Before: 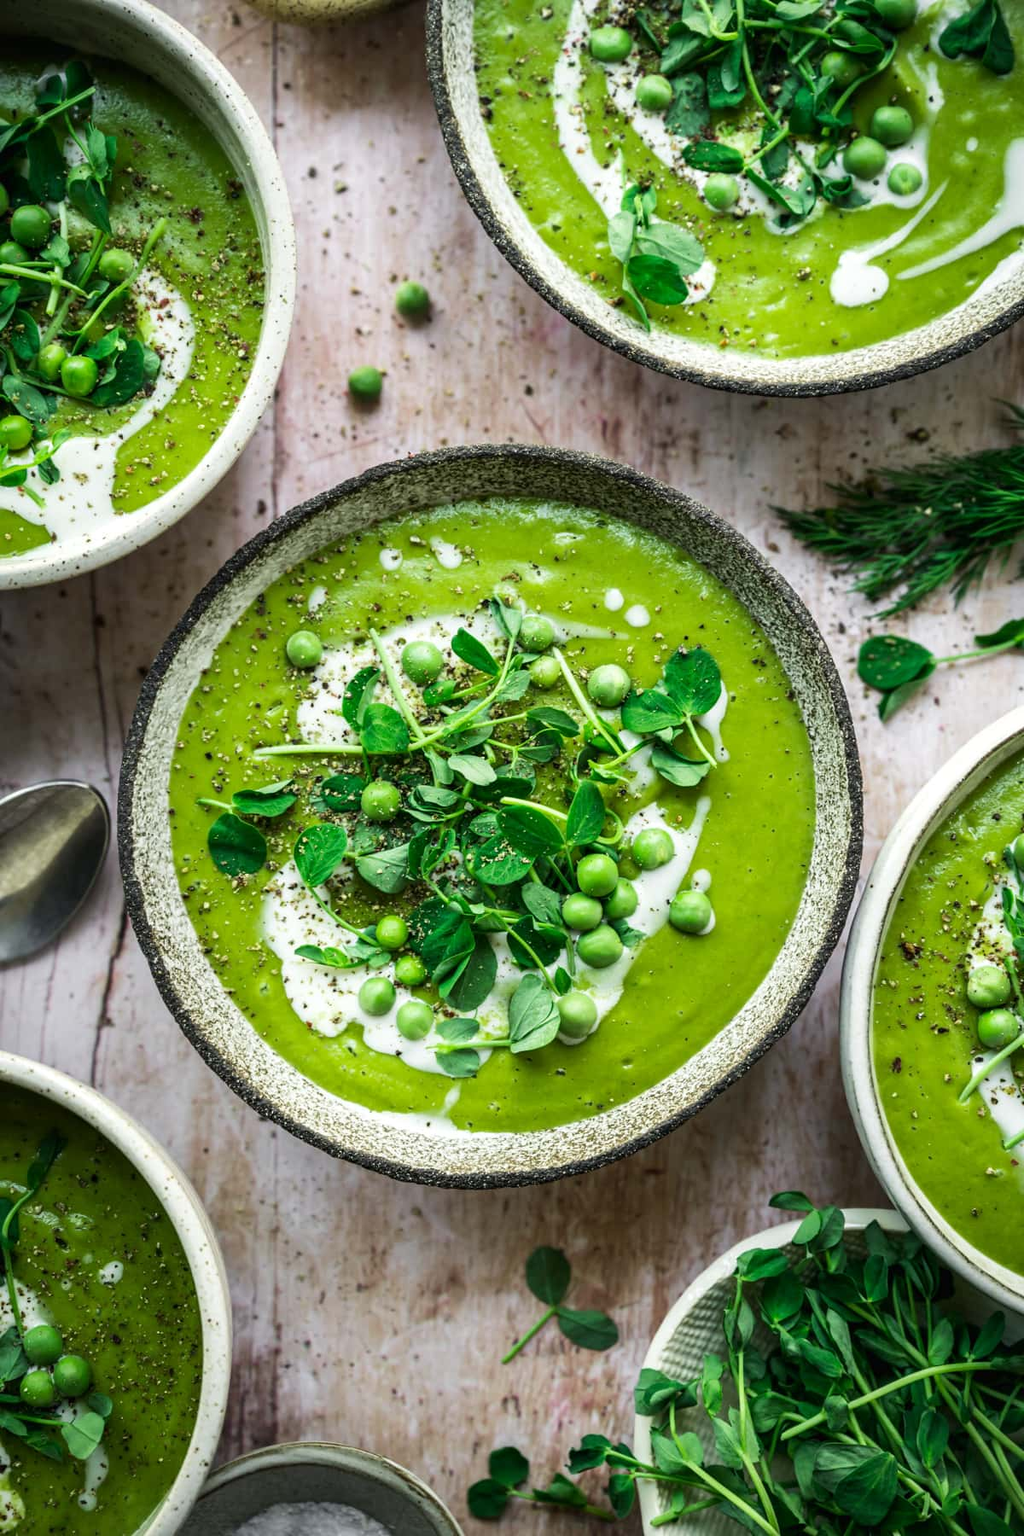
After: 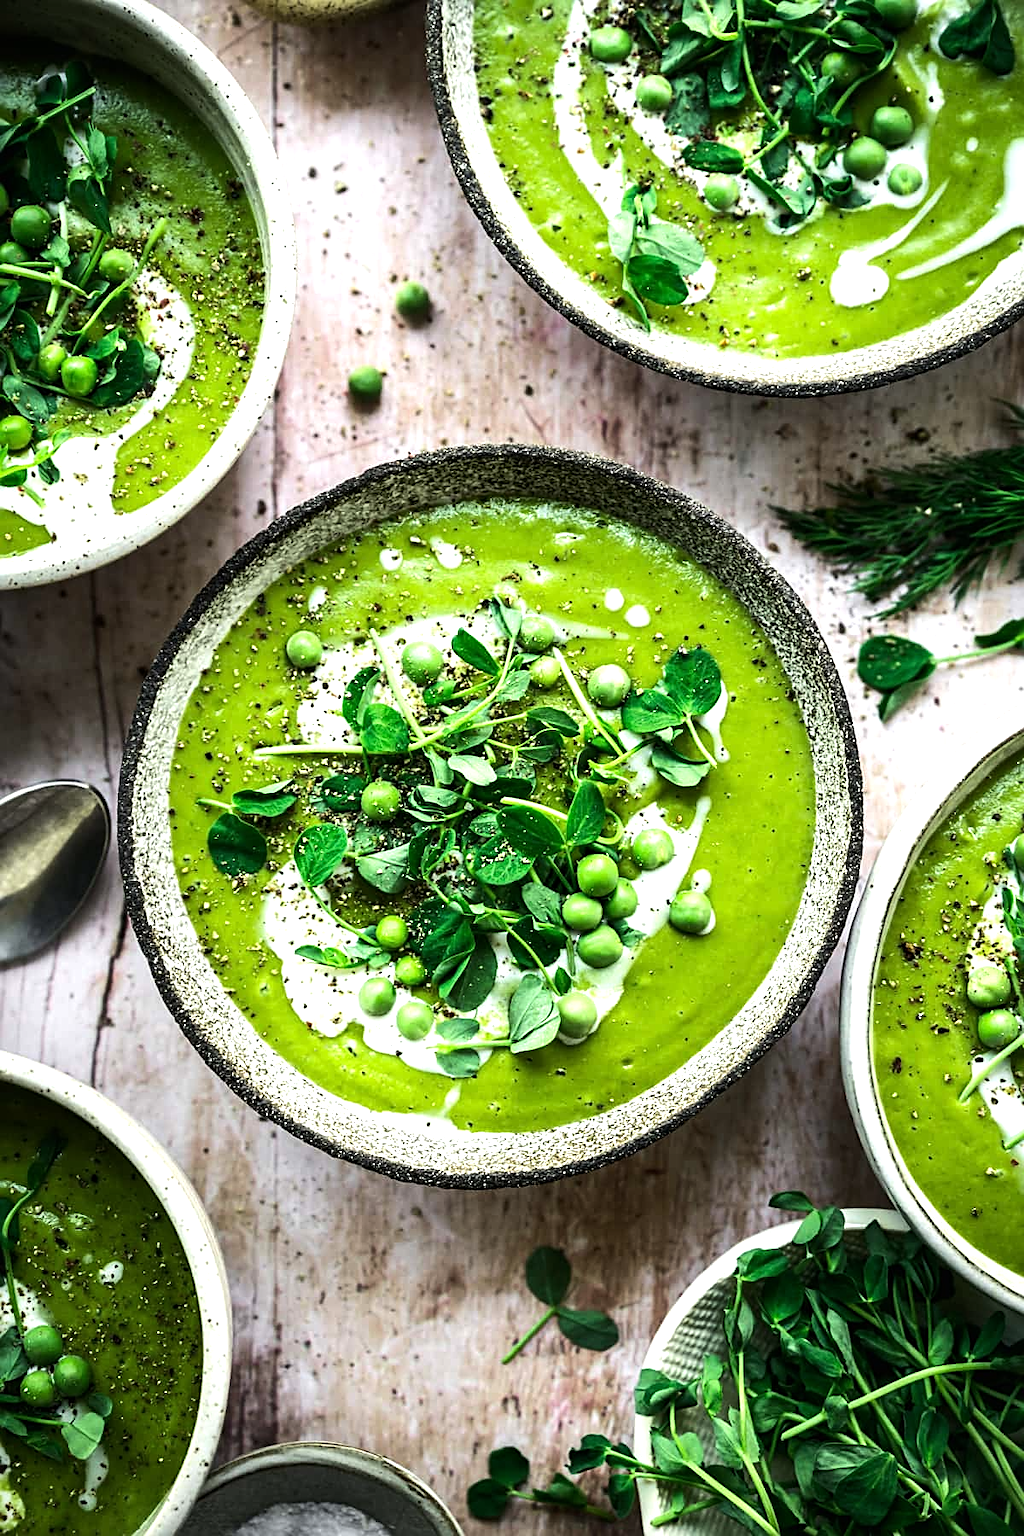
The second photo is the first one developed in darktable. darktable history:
sharpen: on, module defaults
tone equalizer: -8 EV -0.786 EV, -7 EV -0.708 EV, -6 EV -0.617 EV, -5 EV -0.395 EV, -3 EV 0.398 EV, -2 EV 0.6 EV, -1 EV 0.687 EV, +0 EV 0.737 EV, edges refinement/feathering 500, mask exposure compensation -1.57 EV, preserve details no
